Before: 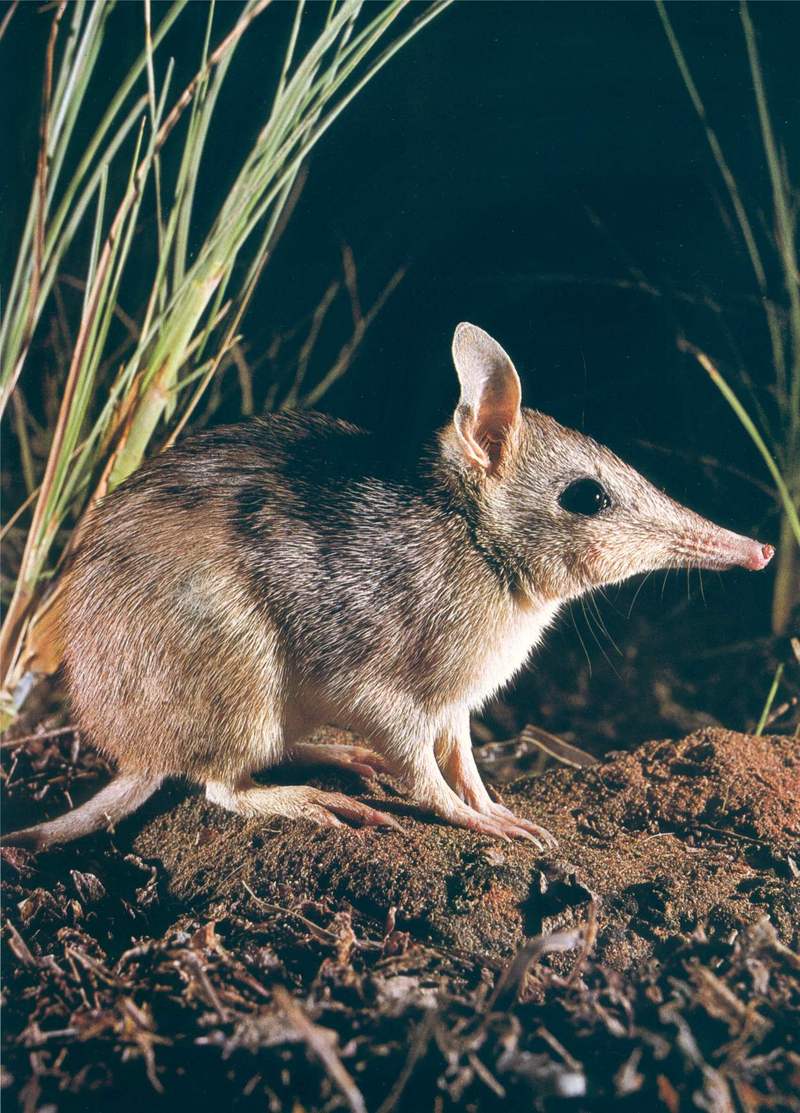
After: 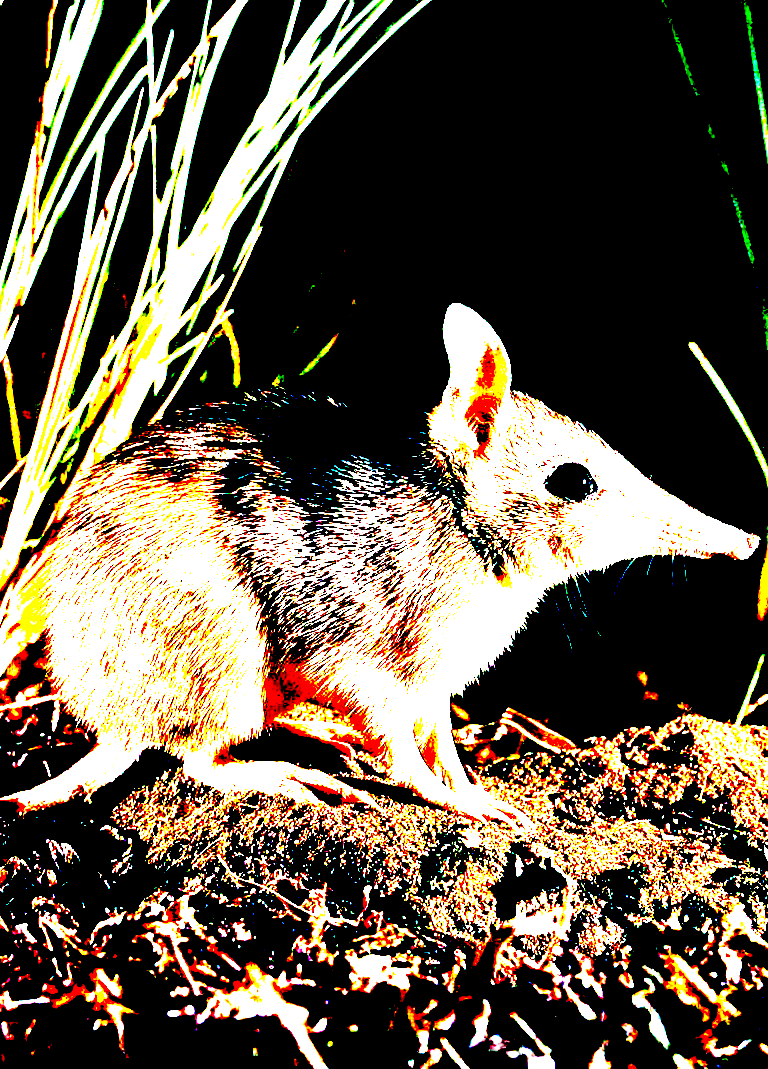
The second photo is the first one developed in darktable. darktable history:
vignetting: fall-off start 116.67%, fall-off radius 59.26%, brightness -0.31, saturation -0.056
crop and rotate: angle -1.69°
exposure: black level correction 0.1, exposure 3 EV, compensate highlight preservation false
